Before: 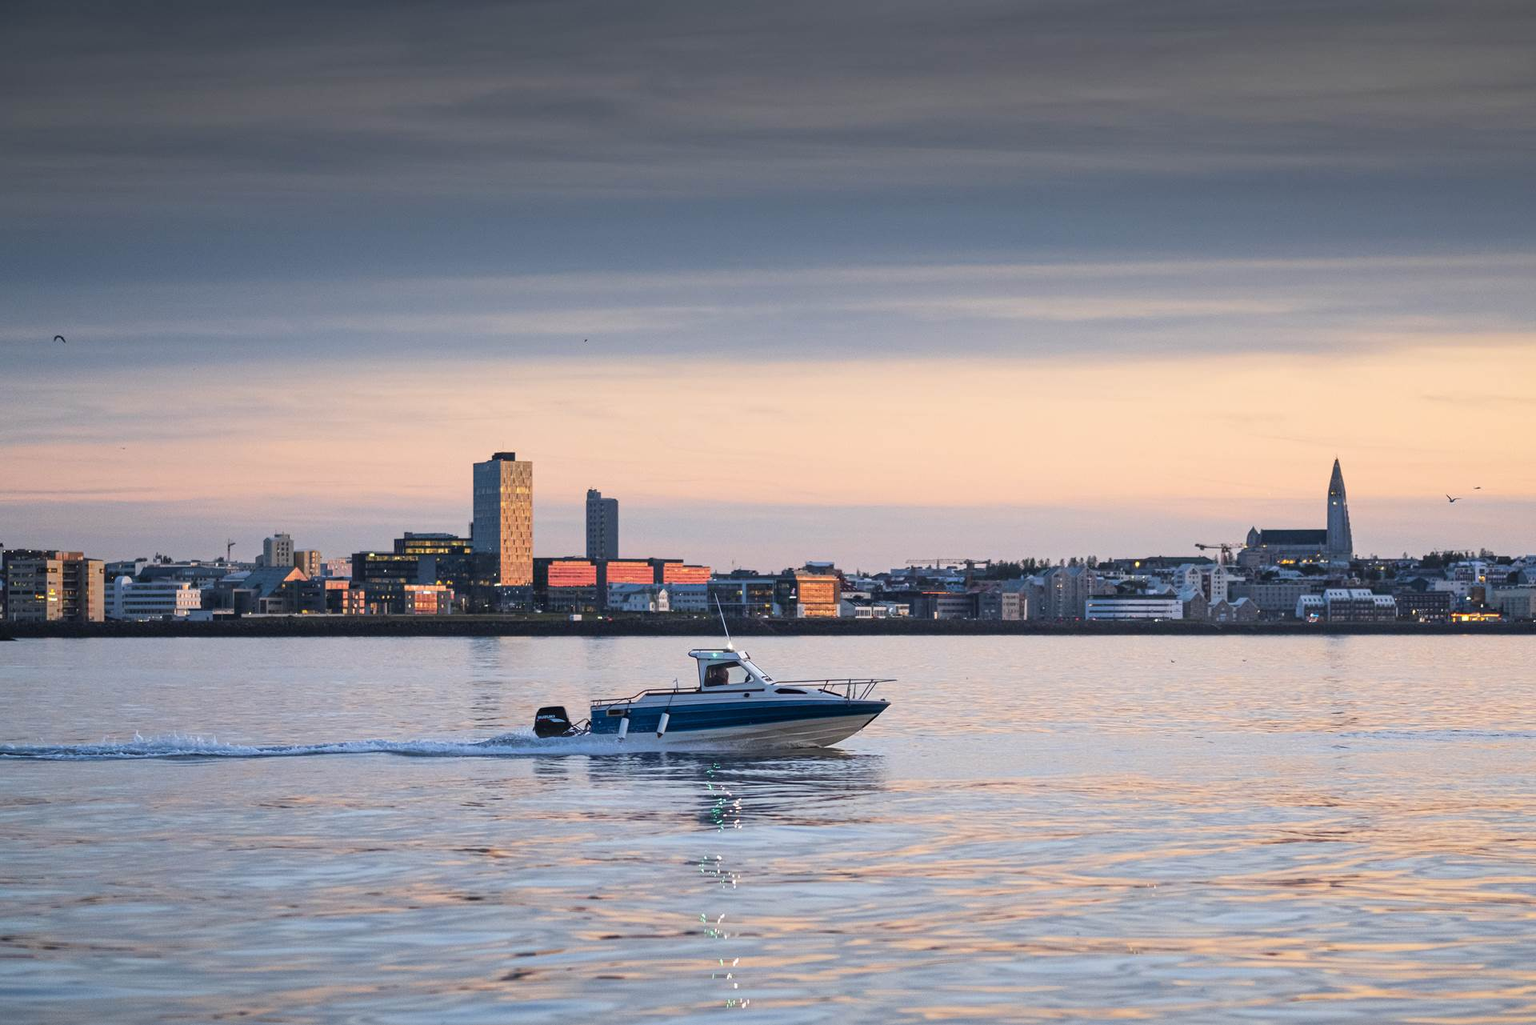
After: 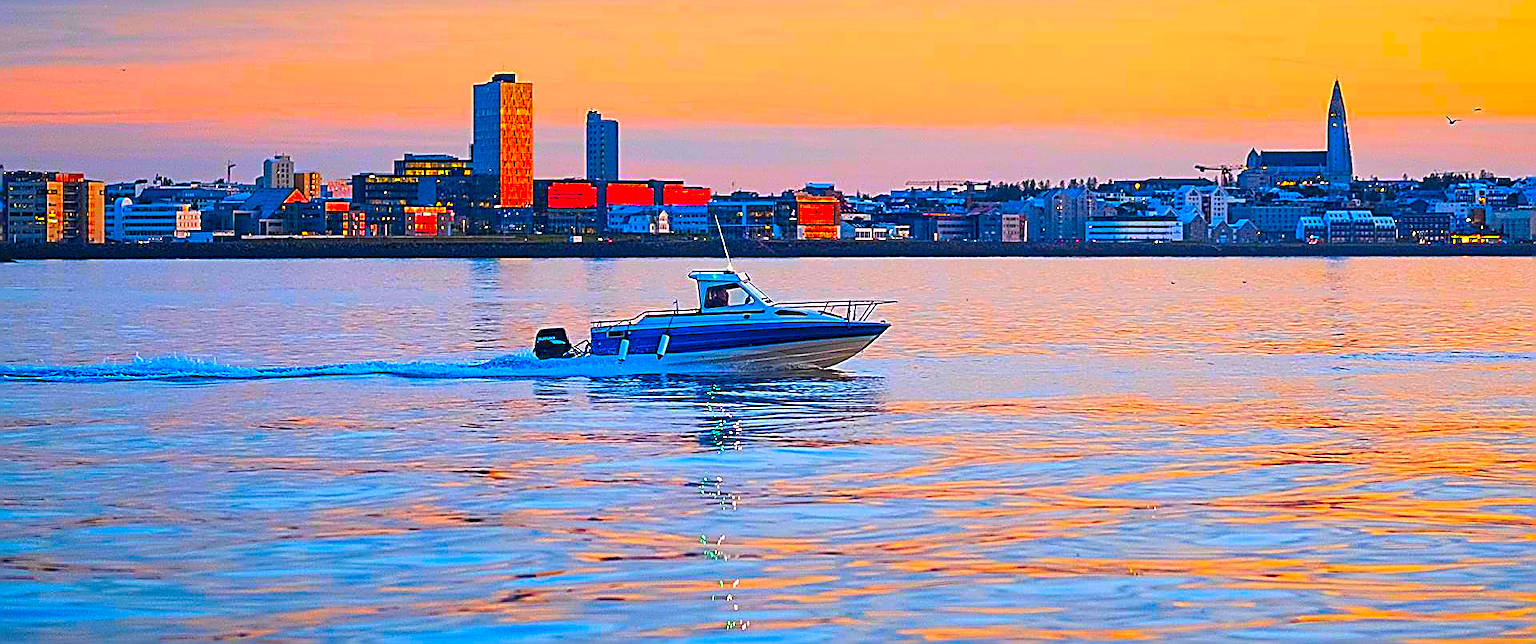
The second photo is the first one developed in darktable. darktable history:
crop and rotate: top 37.015%
sharpen: amount 1.995
color balance rgb: perceptual saturation grading › global saturation 30.507%, perceptual brilliance grading › global brilliance 1.202%, perceptual brilliance grading › highlights -3.741%
color correction: highlights b* -0.058, saturation 2.97
